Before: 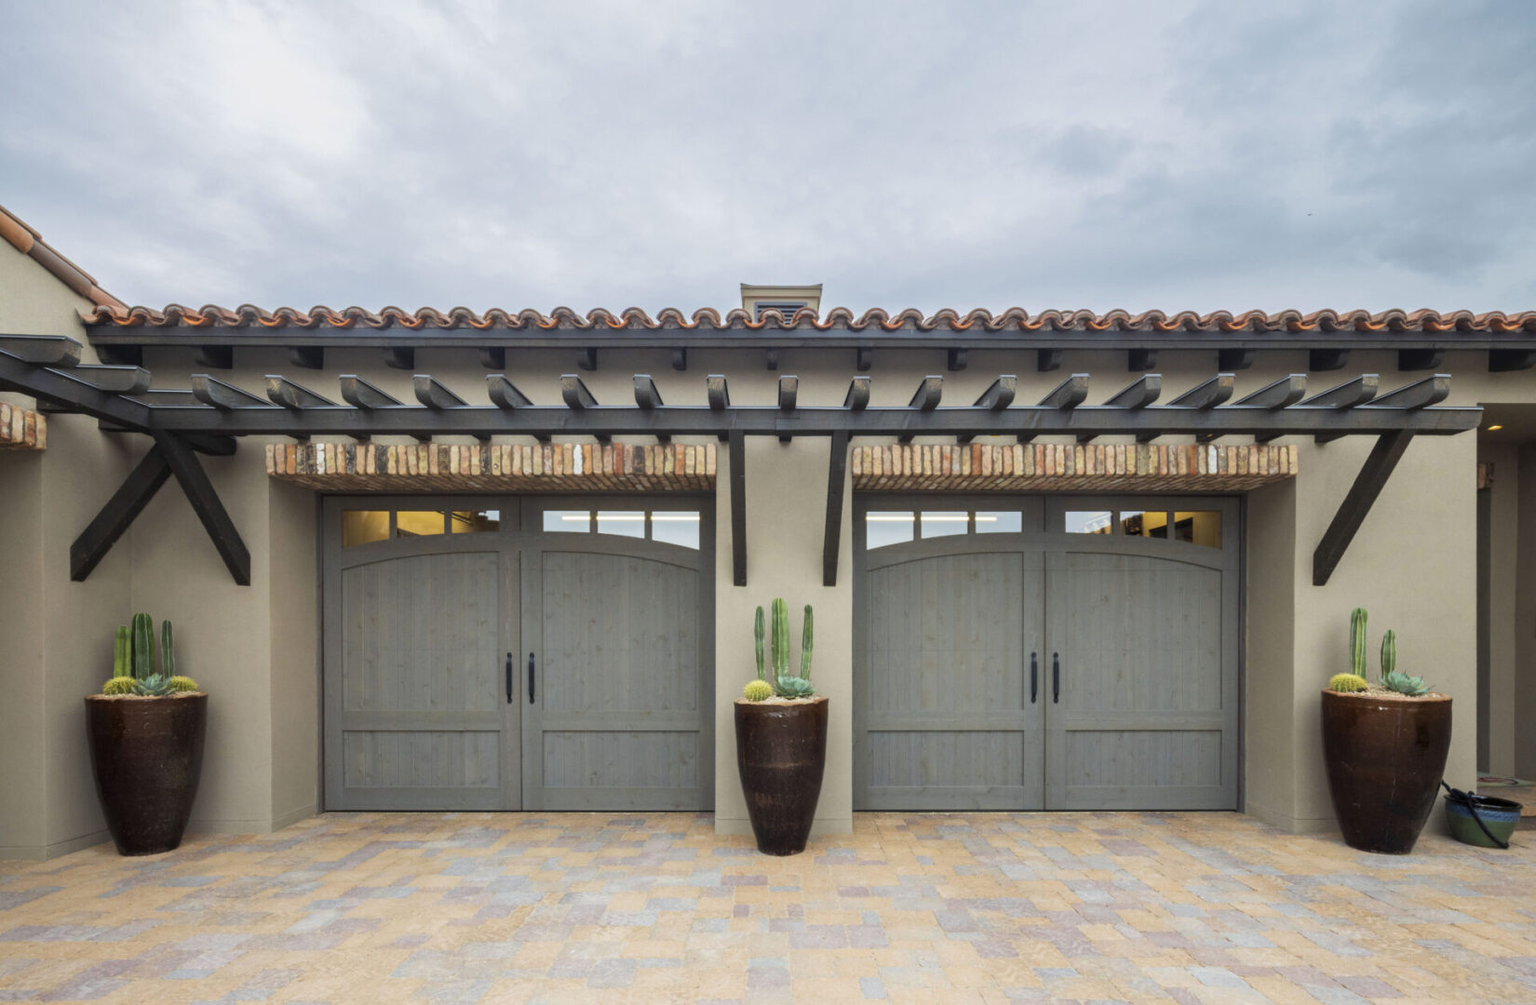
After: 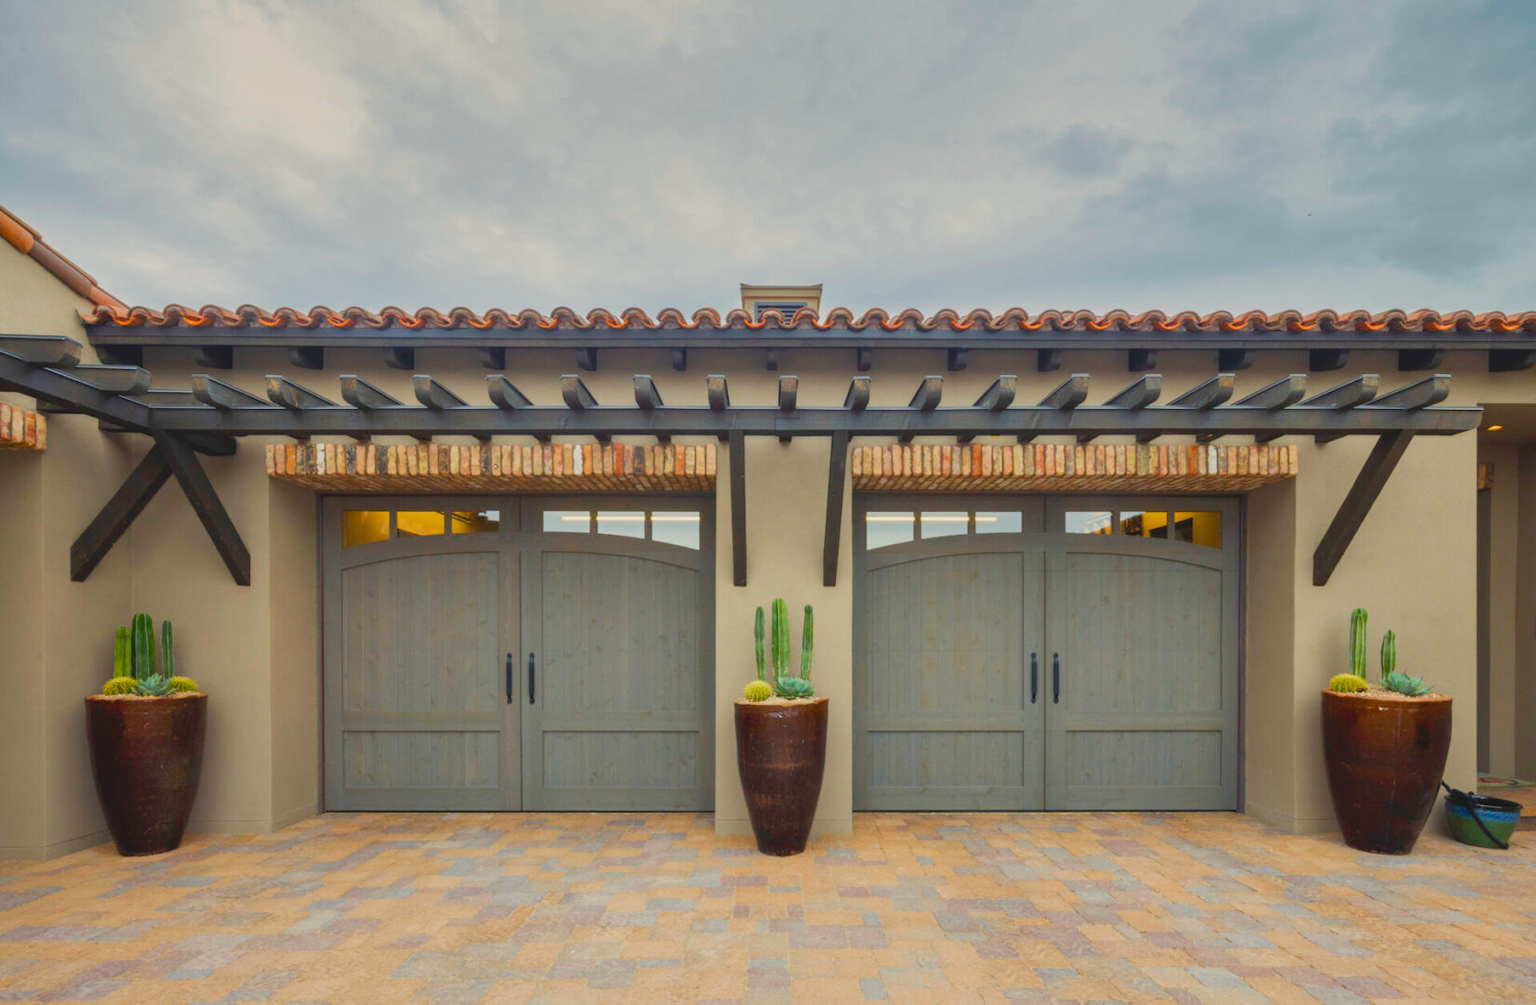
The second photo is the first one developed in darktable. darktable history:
color balance rgb: highlights gain › chroma 2.997%, highlights gain › hue 78.48°, perceptual saturation grading › global saturation 20%, perceptual saturation grading › highlights -25.275%, perceptual saturation grading › shadows 24.542%
contrast brightness saturation: contrast -0.174, saturation 0.186
color zones: curves: ch0 [(0.068, 0.464) (0.25, 0.5) (0.48, 0.508) (0.75, 0.536) (0.886, 0.476) (0.967, 0.456)]; ch1 [(0.066, 0.456) (0.25, 0.5) (0.616, 0.508) (0.746, 0.56) (0.934, 0.444)], mix -137.15%
shadows and highlights: low approximation 0.01, soften with gaussian
